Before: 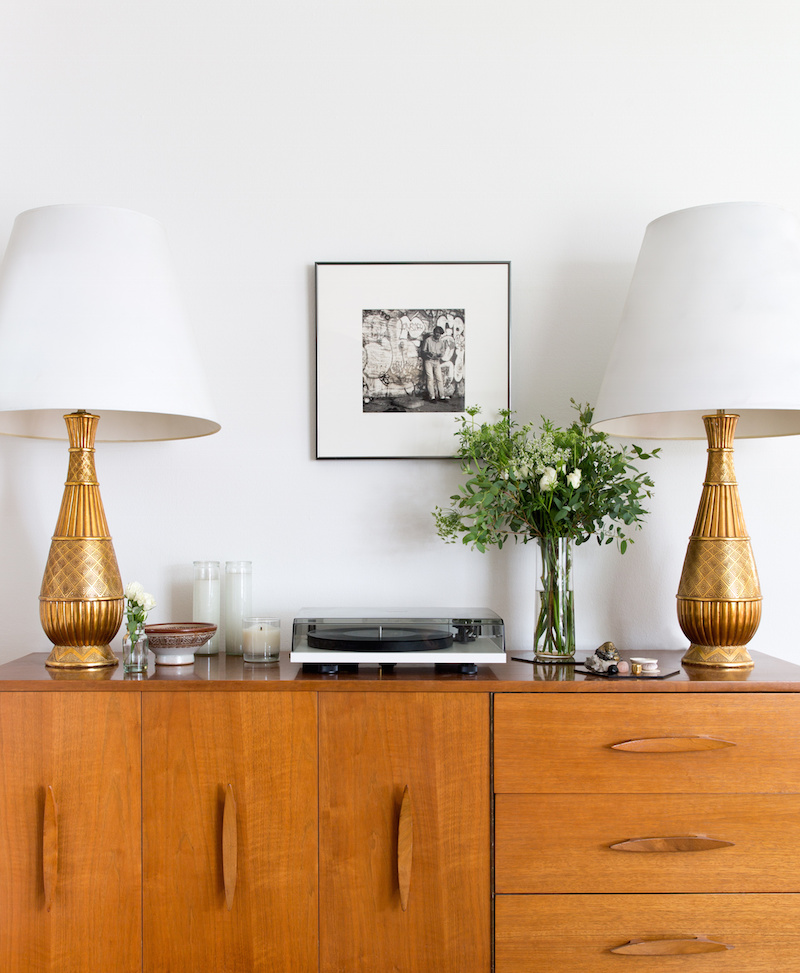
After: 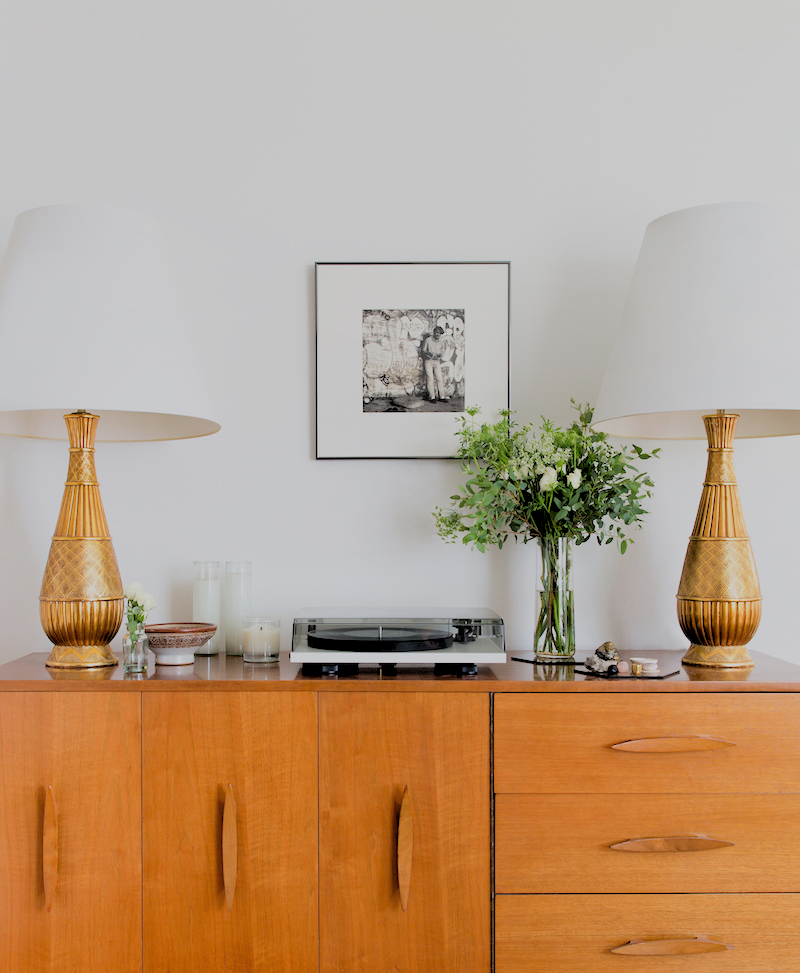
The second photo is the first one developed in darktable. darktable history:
filmic rgb: black relative exposure -7.65 EV, white relative exposure 4.56 EV, hardness 3.61, contrast 1.05
rgb levels: preserve colors sum RGB, levels [[0.038, 0.433, 0.934], [0, 0.5, 1], [0, 0.5, 1]]
tone equalizer: -8 EV -0.55 EV
white balance: emerald 1
